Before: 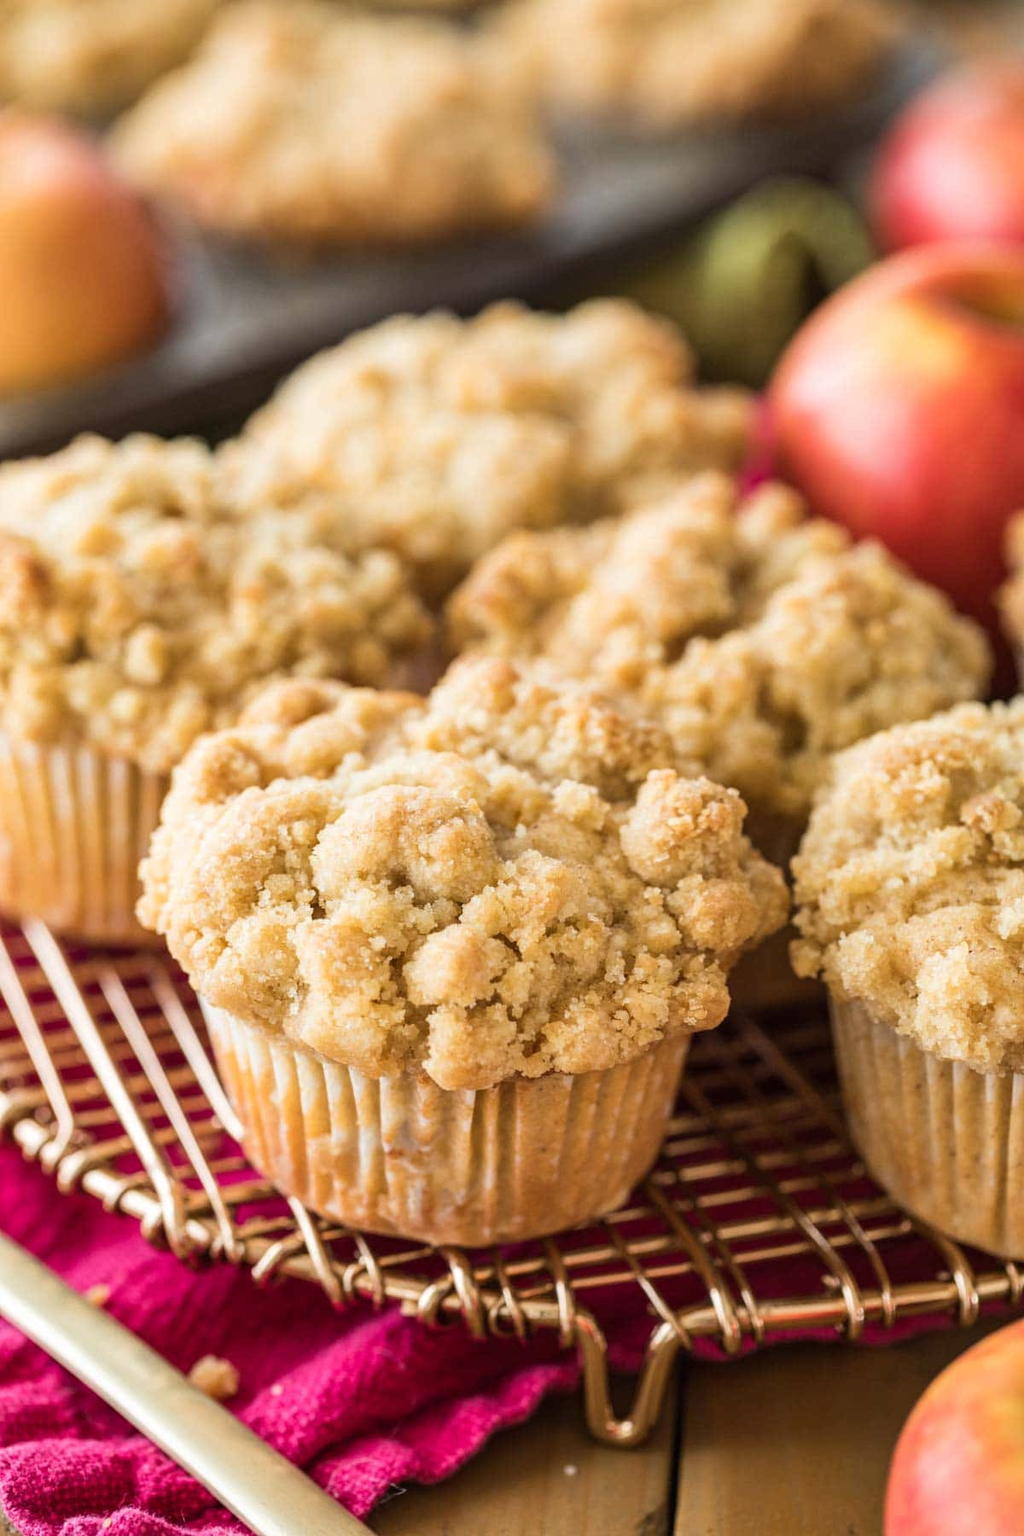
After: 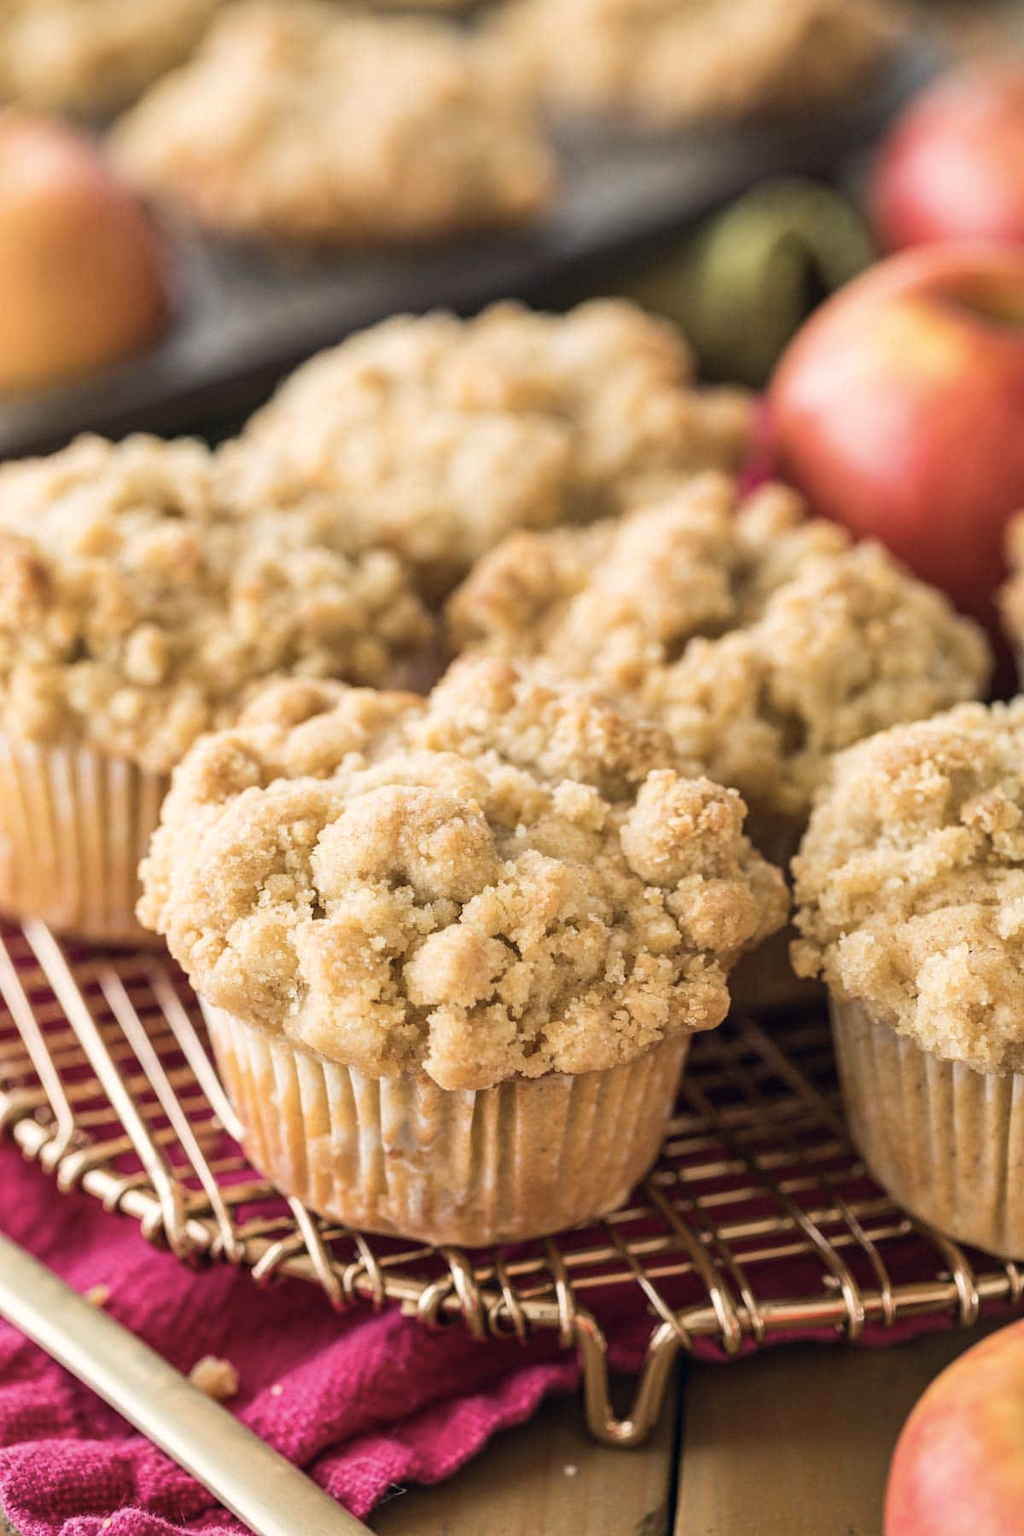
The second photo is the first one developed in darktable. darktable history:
color correction: highlights a* 2.81, highlights b* 5.01, shadows a* -2.43, shadows b* -4.83, saturation 0.816
